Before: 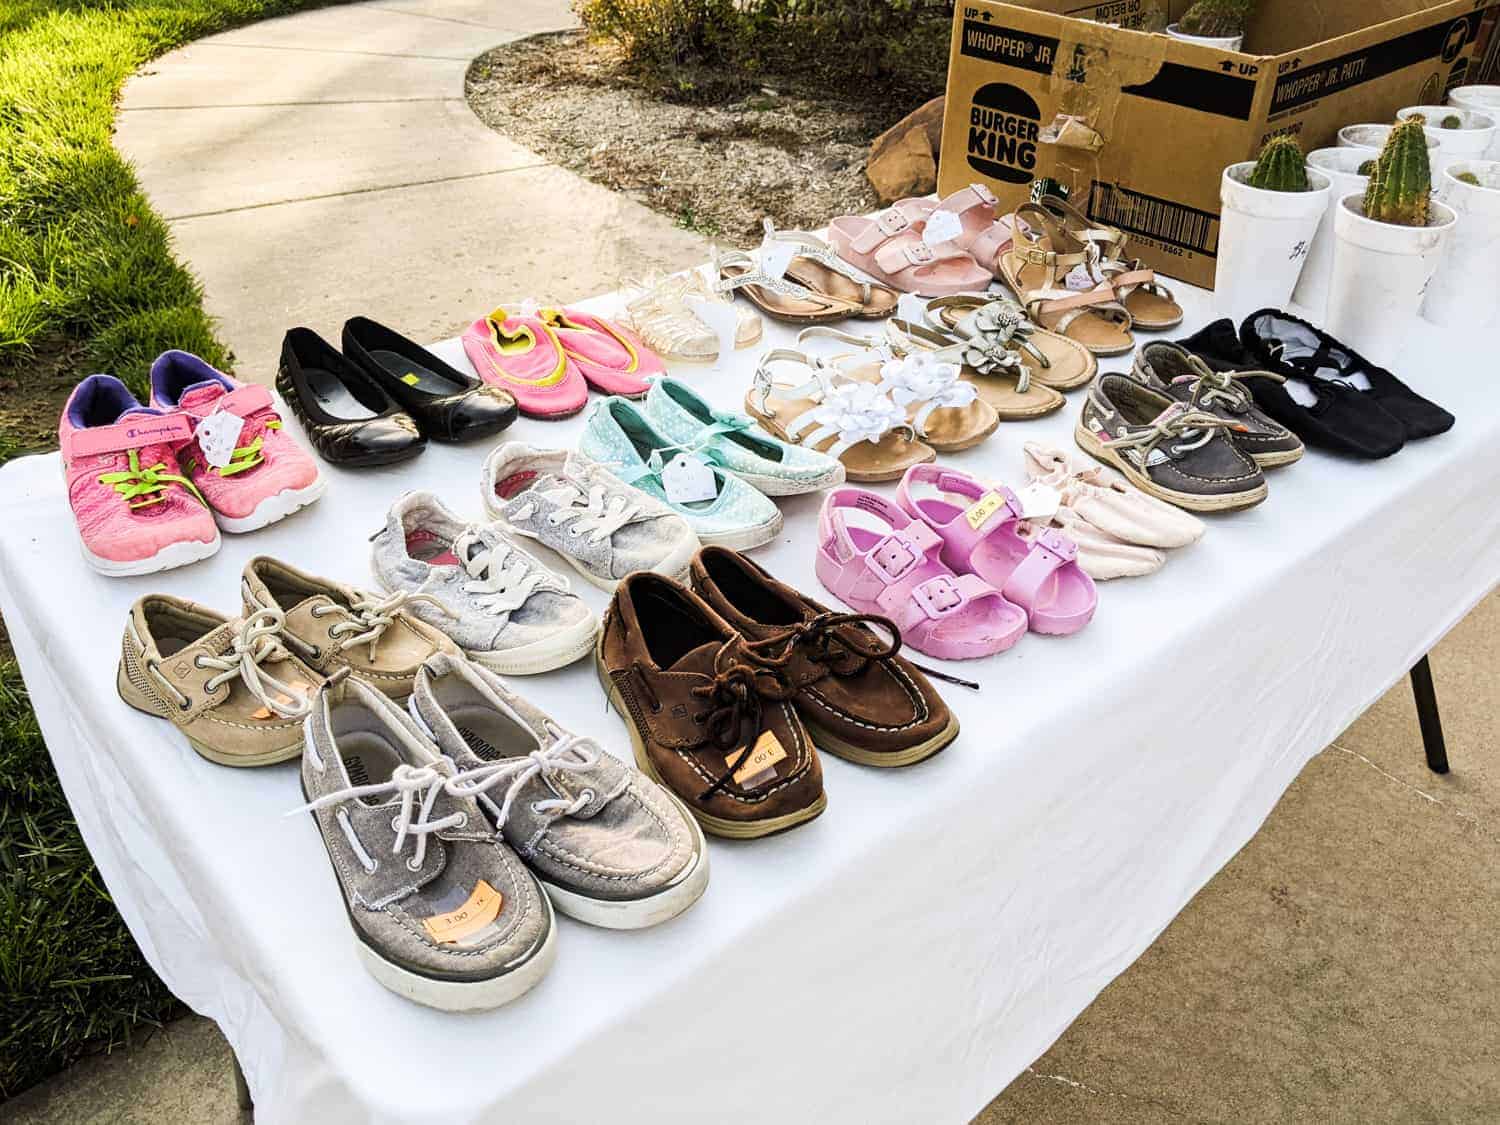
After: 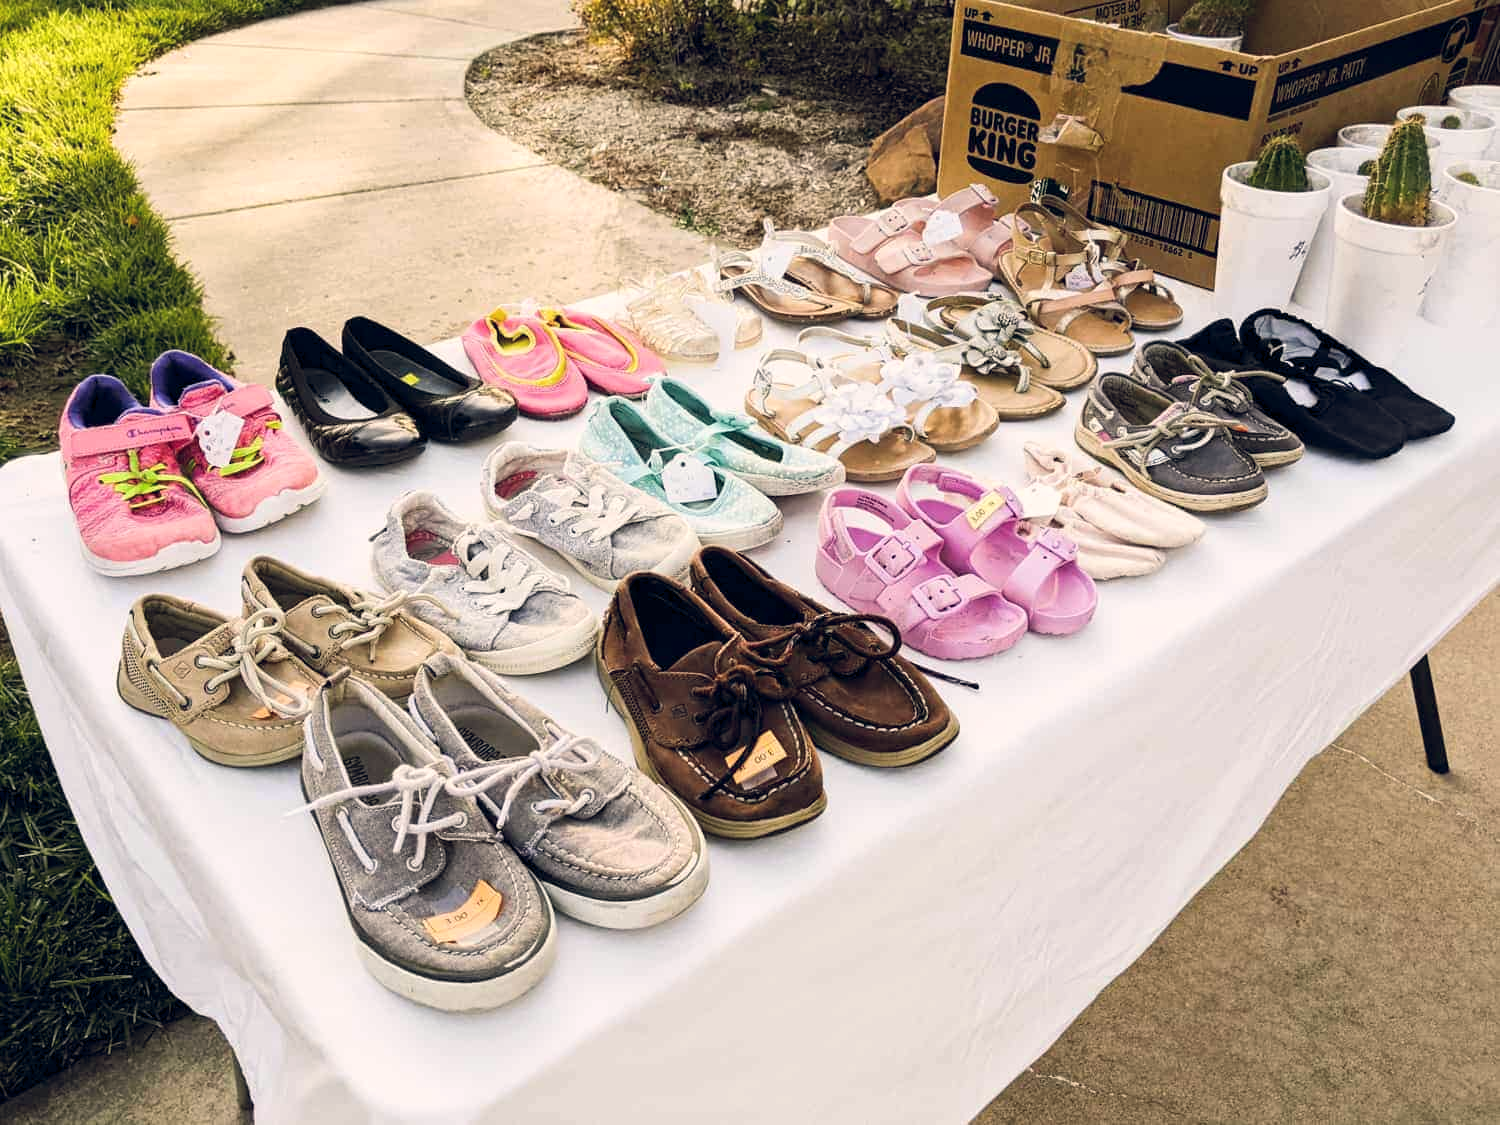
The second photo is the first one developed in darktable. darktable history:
color calibration: x 0.342, y 0.355, temperature 5146 K
color balance rgb: shadows lift › hue 87.51°, highlights gain › chroma 1.62%, highlights gain › hue 55.1°, global offset › chroma 0.1%, global offset › hue 253.66°, linear chroma grading › global chroma 0.5%
